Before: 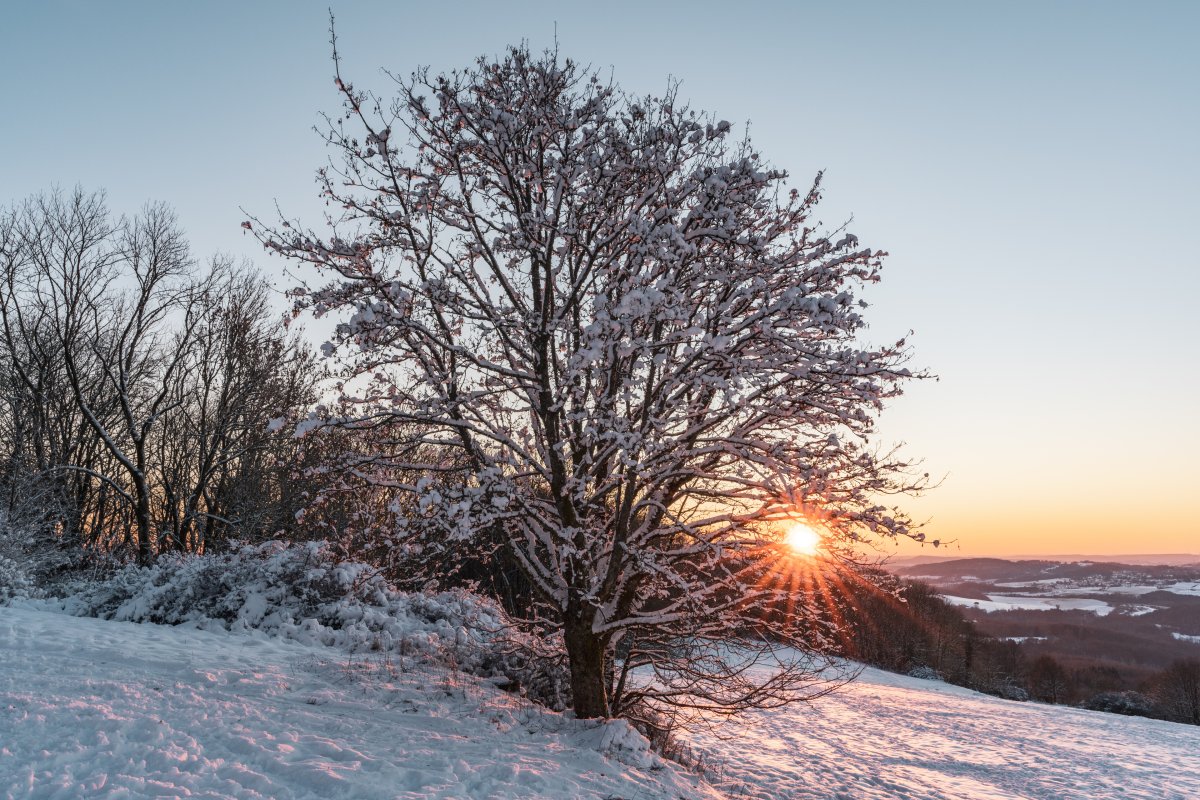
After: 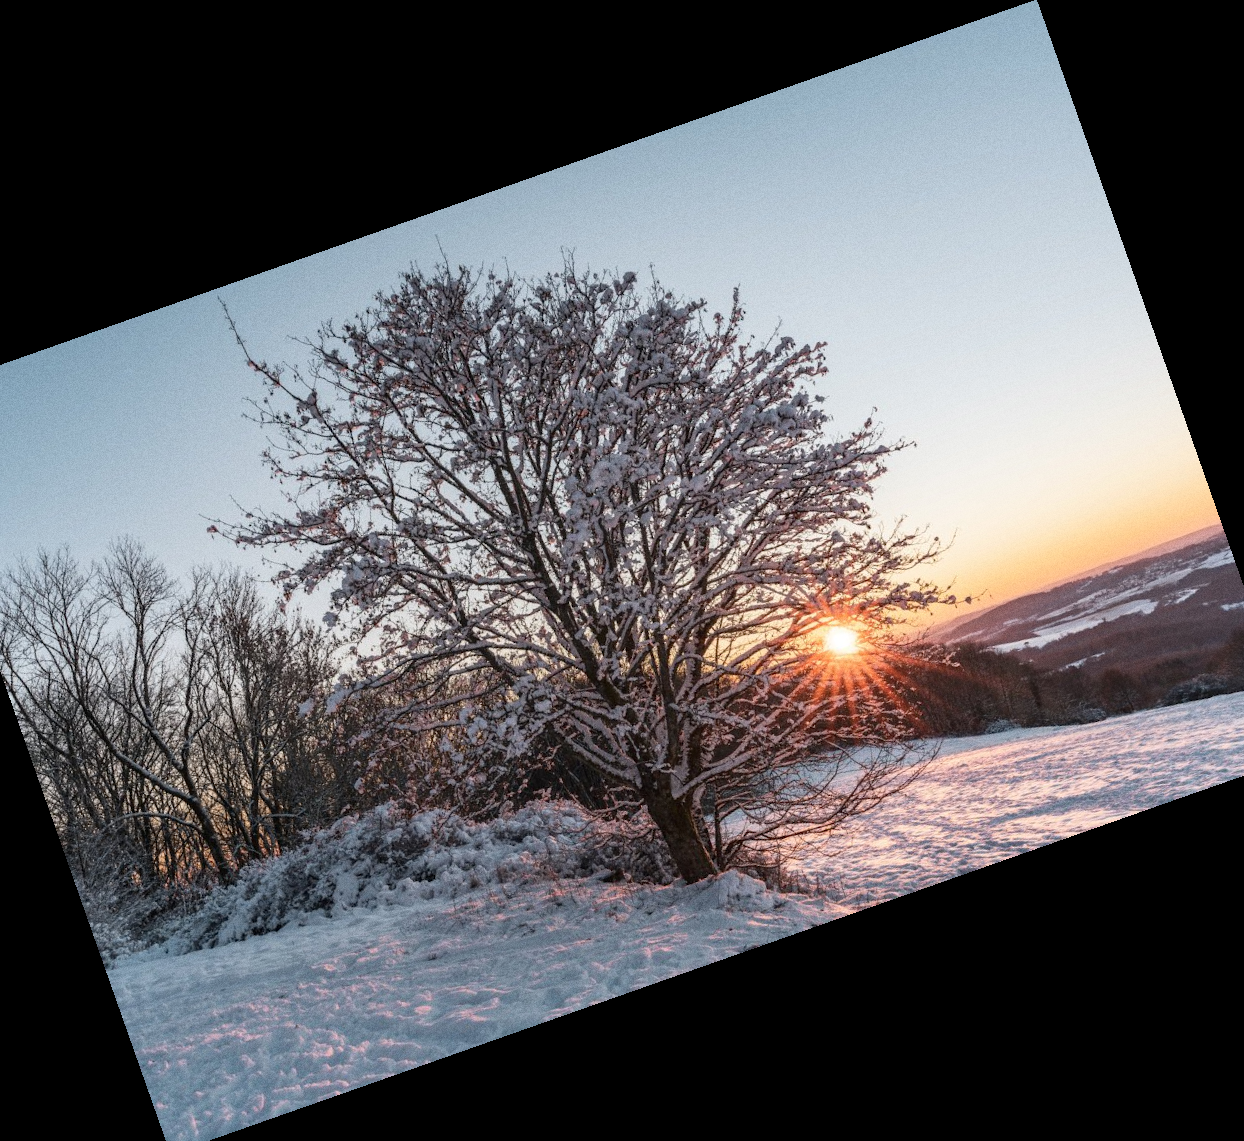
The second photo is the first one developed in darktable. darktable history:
grain: coarseness 0.09 ISO
crop and rotate: angle 19.43°, left 6.812%, right 4.125%, bottom 1.087%
